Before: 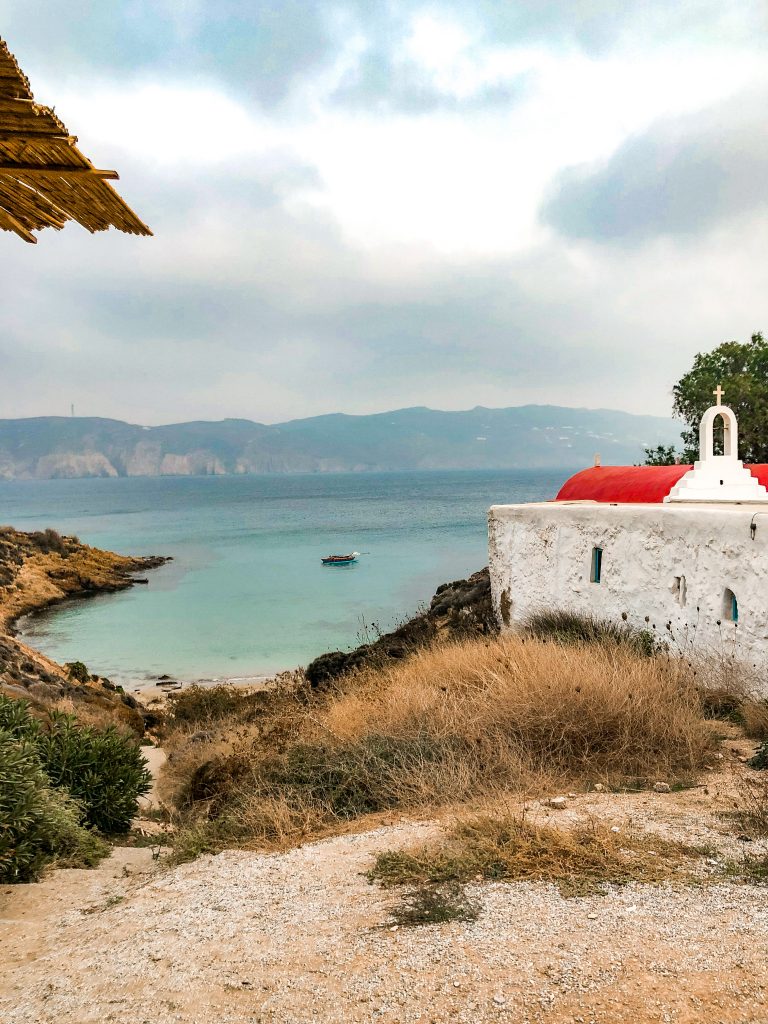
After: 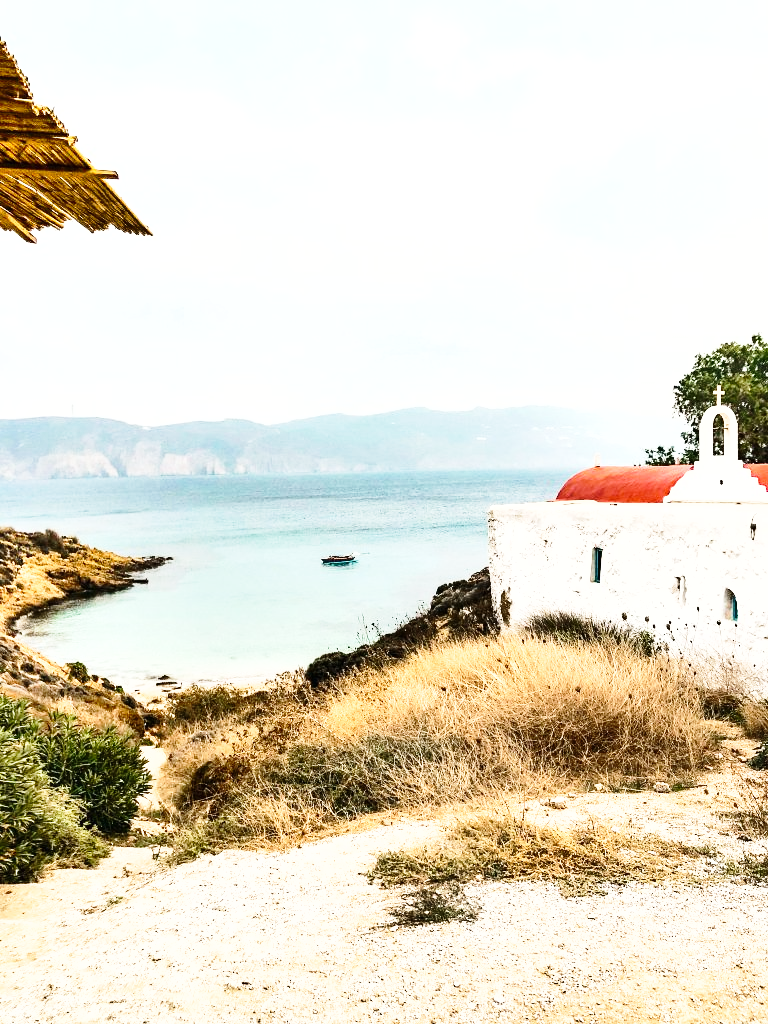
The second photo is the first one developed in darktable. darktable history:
contrast brightness saturation: contrast 0.15, brightness 0.05
exposure: black level correction 0, exposure 0.9 EV, compensate highlight preservation false
base curve: curves: ch0 [(0, 0) (0.028, 0.03) (0.121, 0.232) (0.46, 0.748) (0.859, 0.968) (1, 1)], preserve colors none
shadows and highlights: highlights color adjustment 0%, low approximation 0.01, soften with gaussian
